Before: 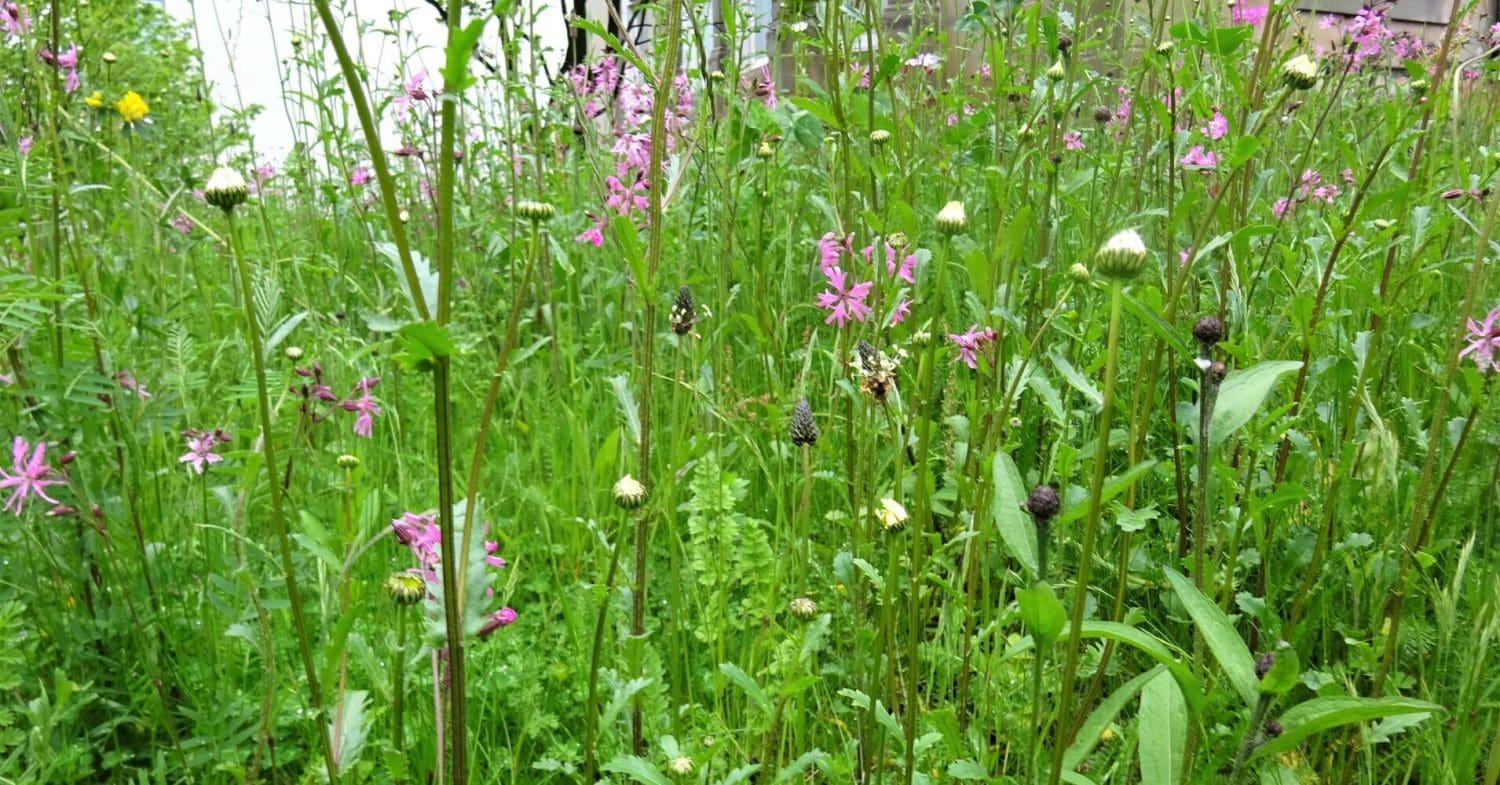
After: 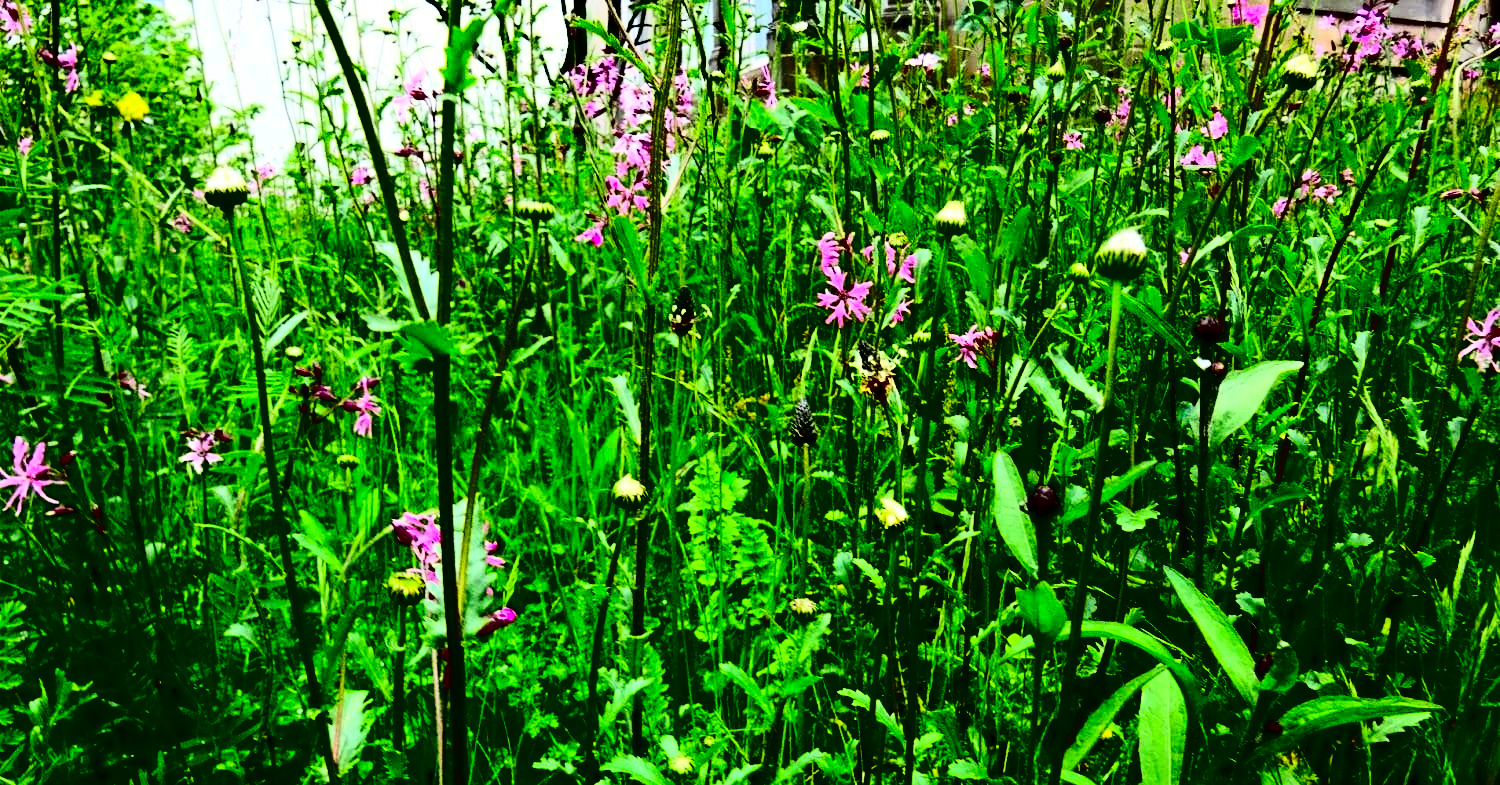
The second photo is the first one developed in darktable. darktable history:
contrast brightness saturation: contrast 0.781, brightness -0.998, saturation 0.983
